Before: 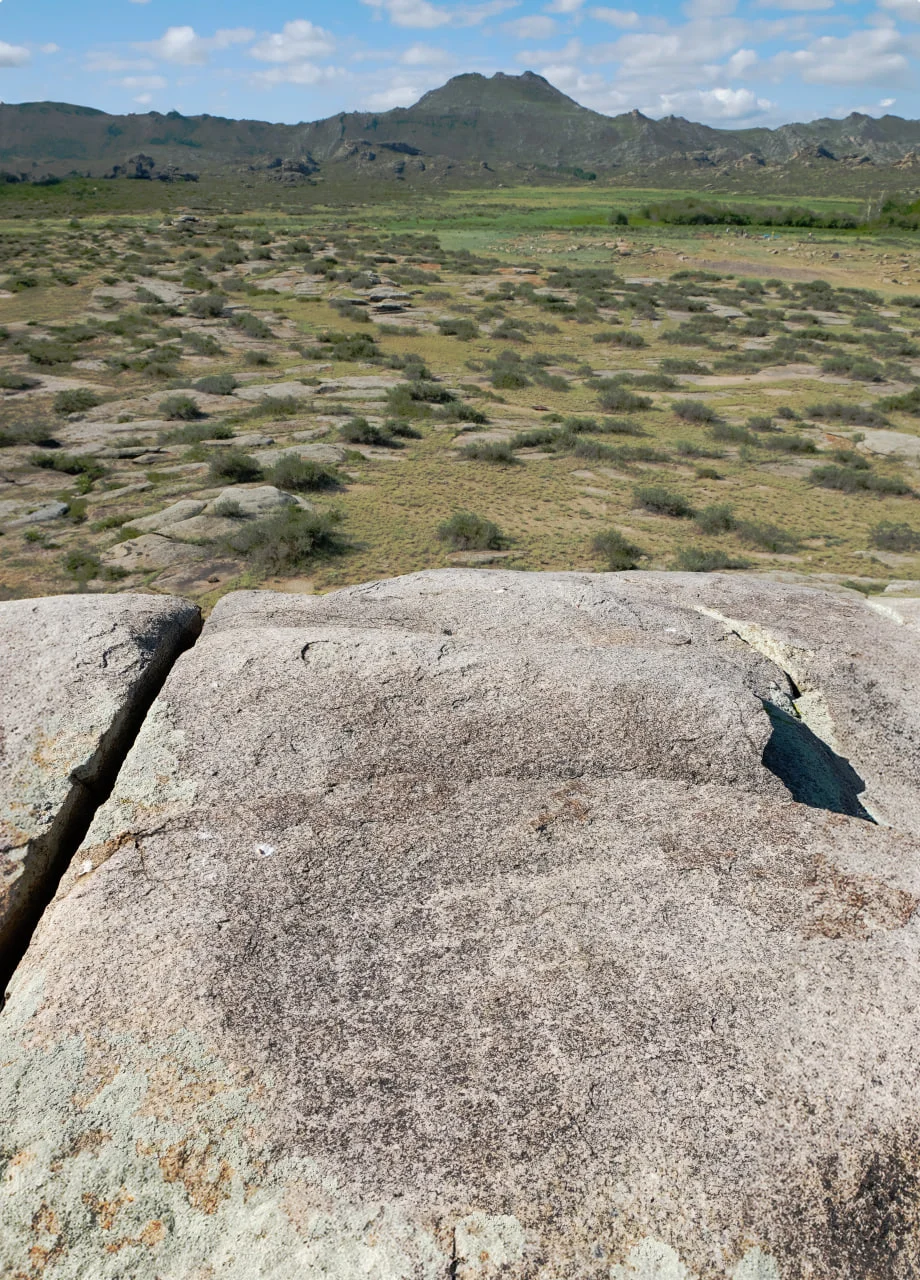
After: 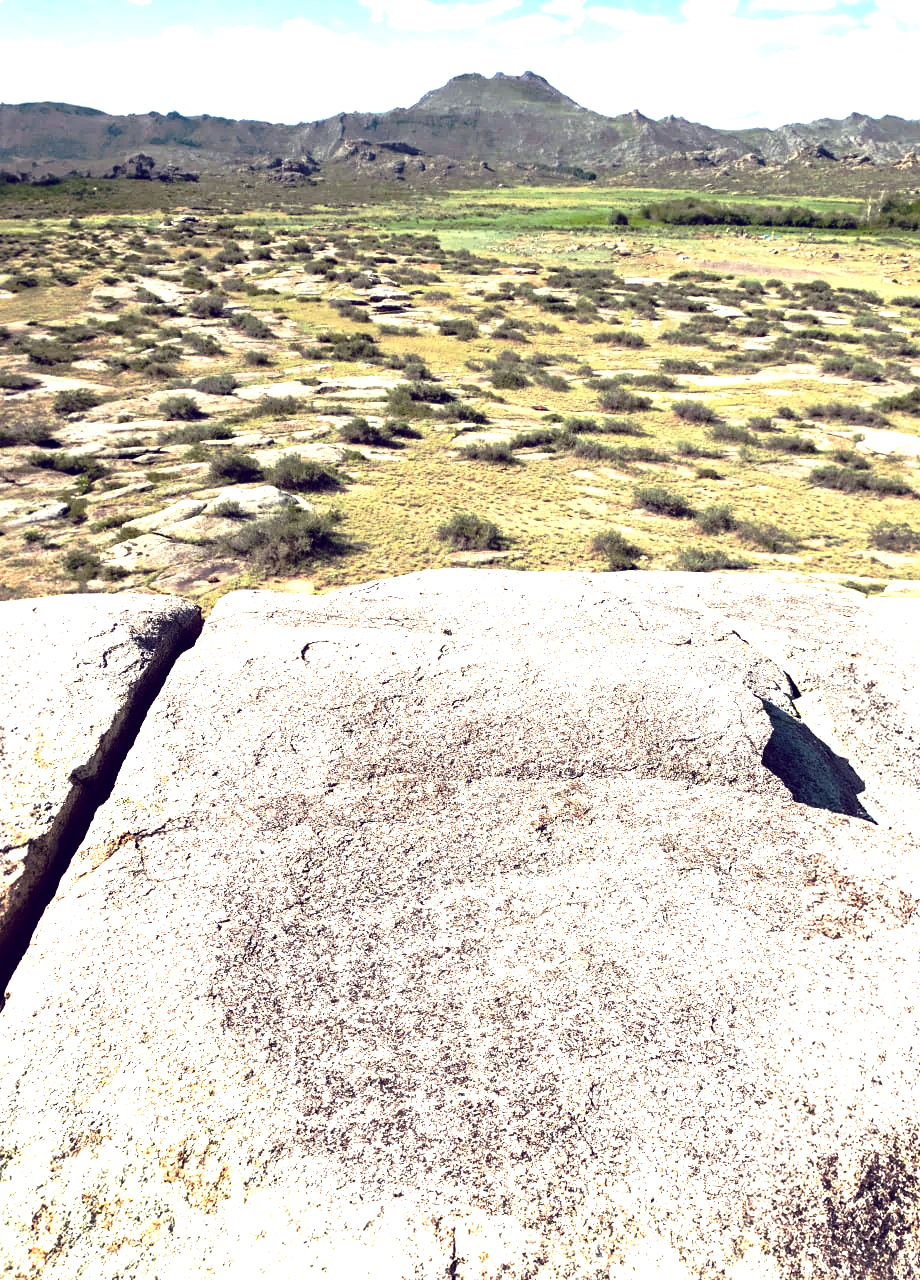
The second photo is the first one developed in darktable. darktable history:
exposure: black level correction 0, exposure 0.7 EV, compensate exposure bias true, compensate highlight preservation false
contrast equalizer: y [[0.5, 0.501, 0.532, 0.538, 0.54, 0.541], [0.5 ×6], [0.5 ×6], [0 ×6], [0 ×6]]
color balance: lift [1.001, 0.997, 0.99, 1.01], gamma [1.007, 1, 0.975, 1.025], gain [1, 1.065, 1.052, 0.935], contrast 13.25%
tone equalizer: -8 EV -0.75 EV, -7 EV -0.7 EV, -6 EV -0.6 EV, -5 EV -0.4 EV, -3 EV 0.4 EV, -2 EV 0.6 EV, -1 EV 0.7 EV, +0 EV 0.75 EV, edges refinement/feathering 500, mask exposure compensation -1.57 EV, preserve details no
